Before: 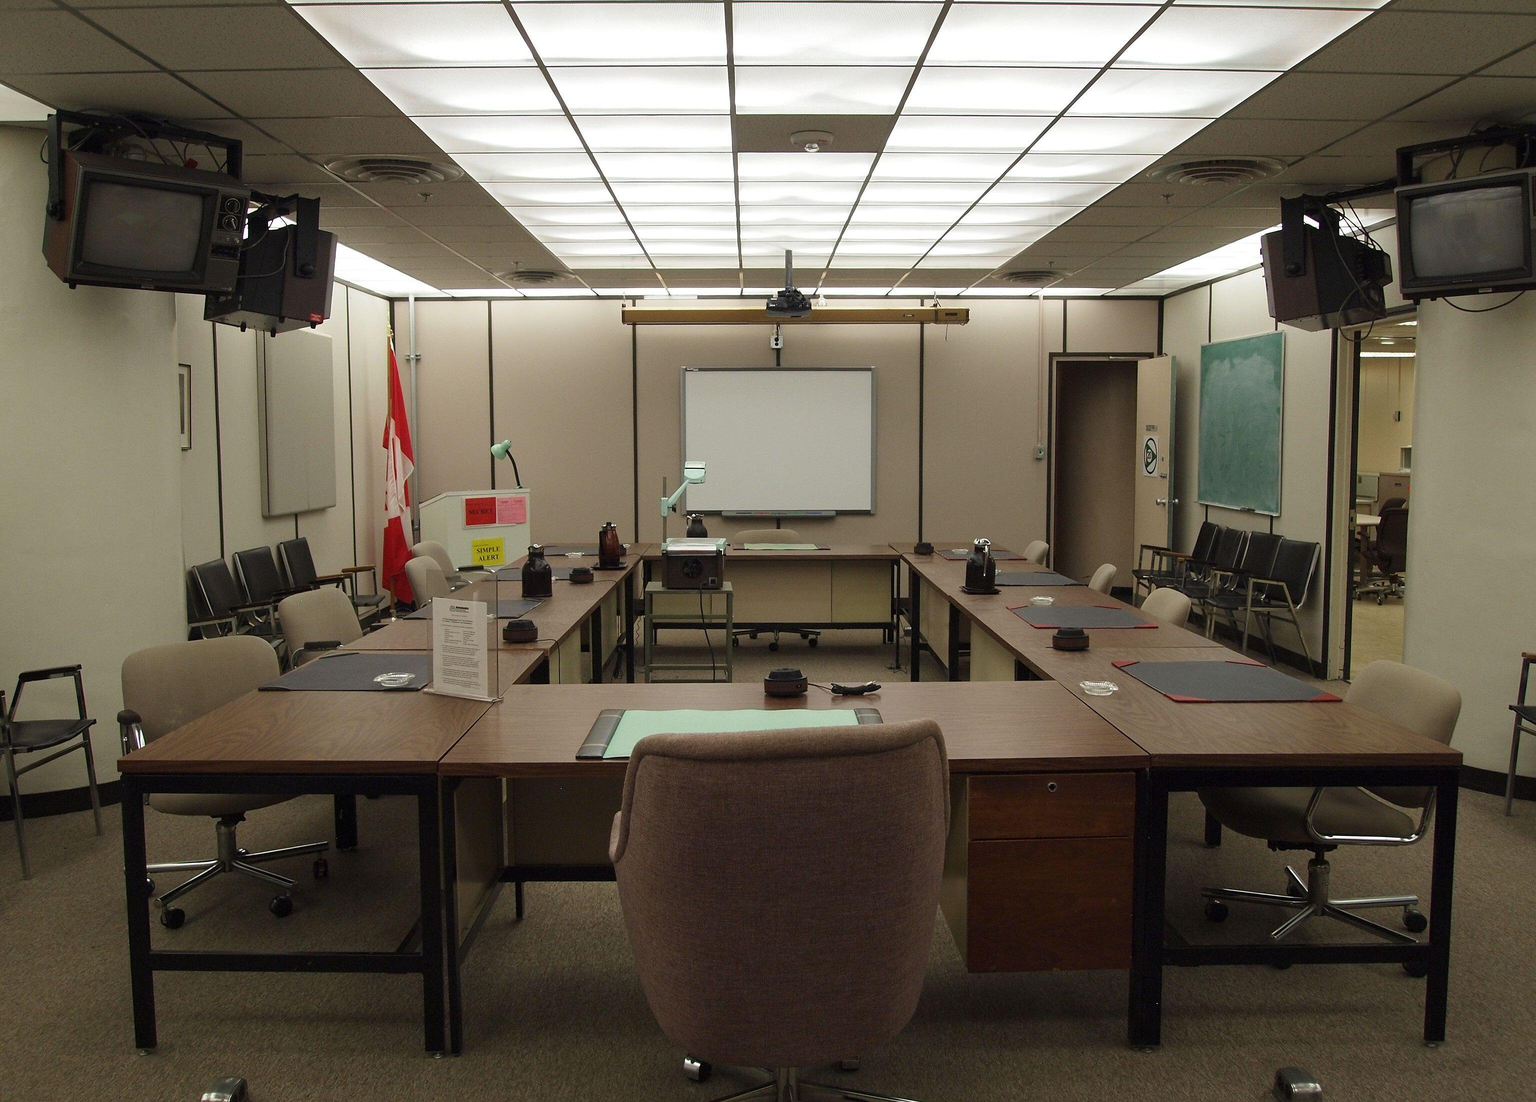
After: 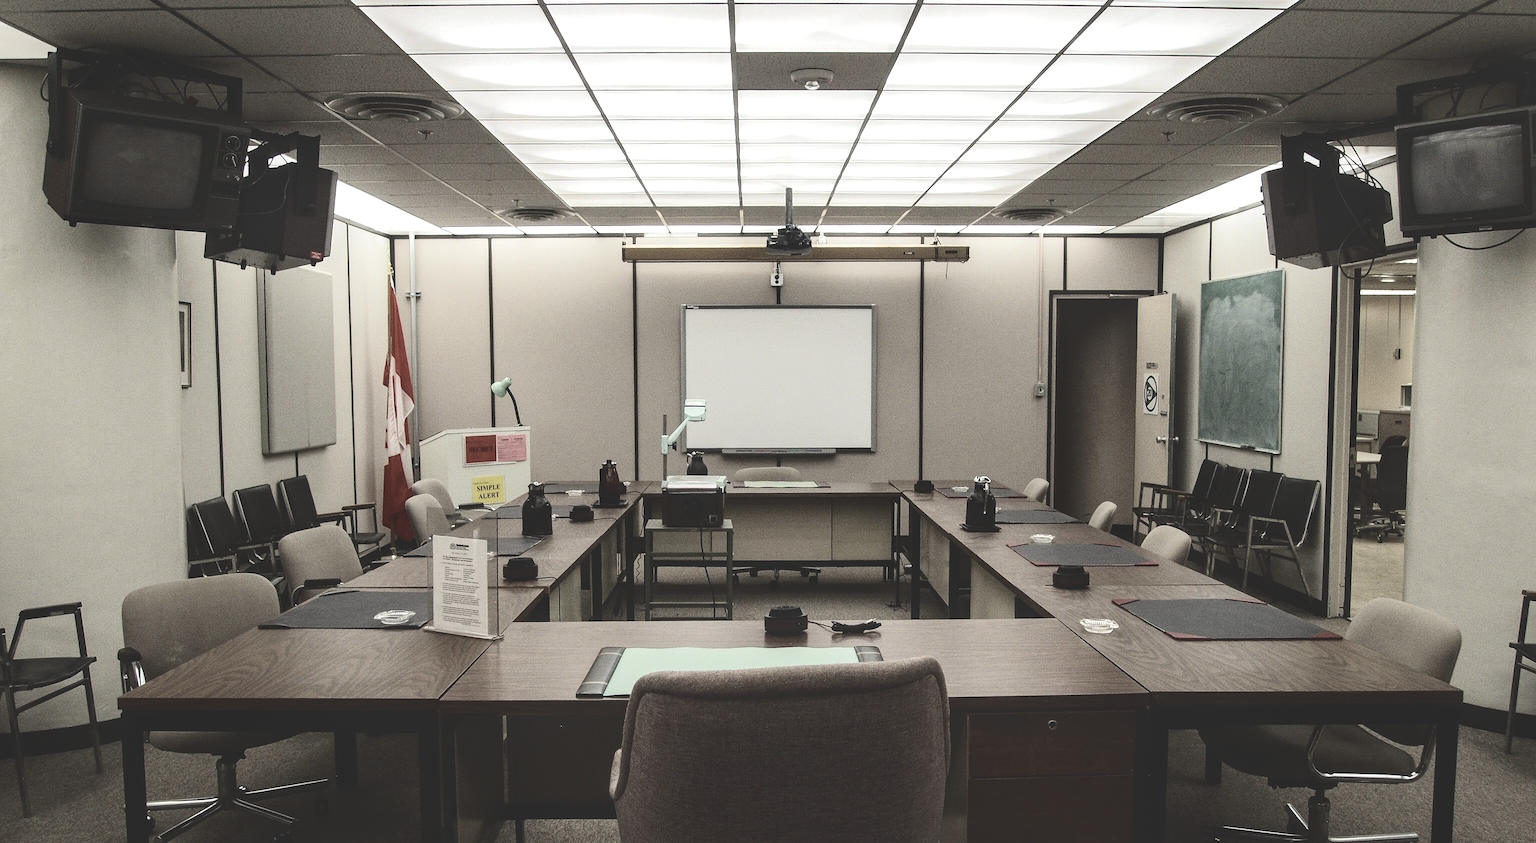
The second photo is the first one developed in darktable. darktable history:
color balance rgb: perceptual saturation grading › global saturation 19.702%, perceptual brilliance grading › global brilliance 19.244%, perceptual brilliance grading › shadows -39.368%
local contrast: on, module defaults
crop: top 5.677%, bottom 17.779%
tone equalizer: on, module defaults
tone curve: curves: ch0 [(0, 0) (0.003, 0.145) (0.011, 0.15) (0.025, 0.15) (0.044, 0.156) (0.069, 0.161) (0.1, 0.169) (0.136, 0.175) (0.177, 0.184) (0.224, 0.196) (0.277, 0.234) (0.335, 0.291) (0.399, 0.391) (0.468, 0.505) (0.543, 0.633) (0.623, 0.742) (0.709, 0.826) (0.801, 0.882) (0.898, 0.93) (1, 1)], color space Lab, independent channels, preserve colors none
exposure: black level correction -0.015, exposure -0.507 EV, compensate highlight preservation false
contrast brightness saturation: brightness 0.185, saturation -0.483
